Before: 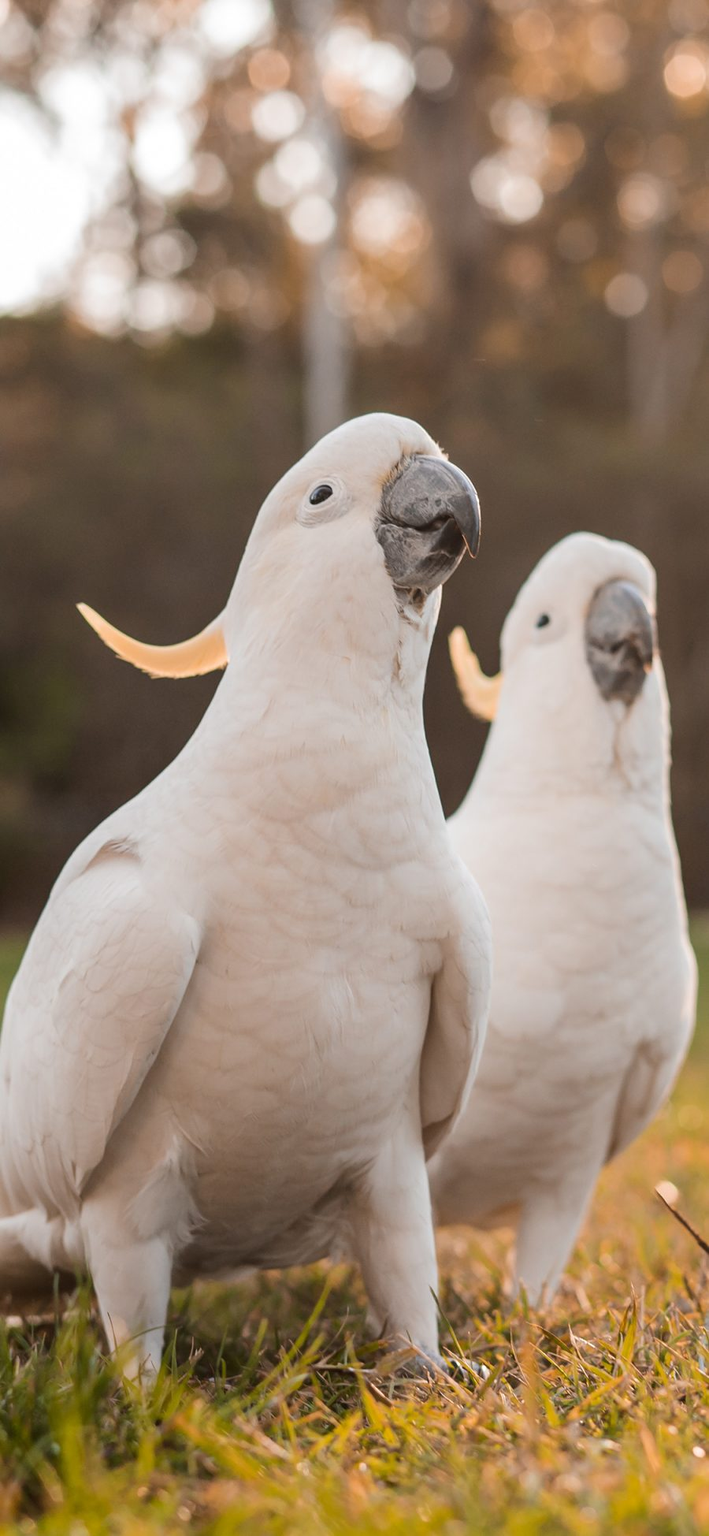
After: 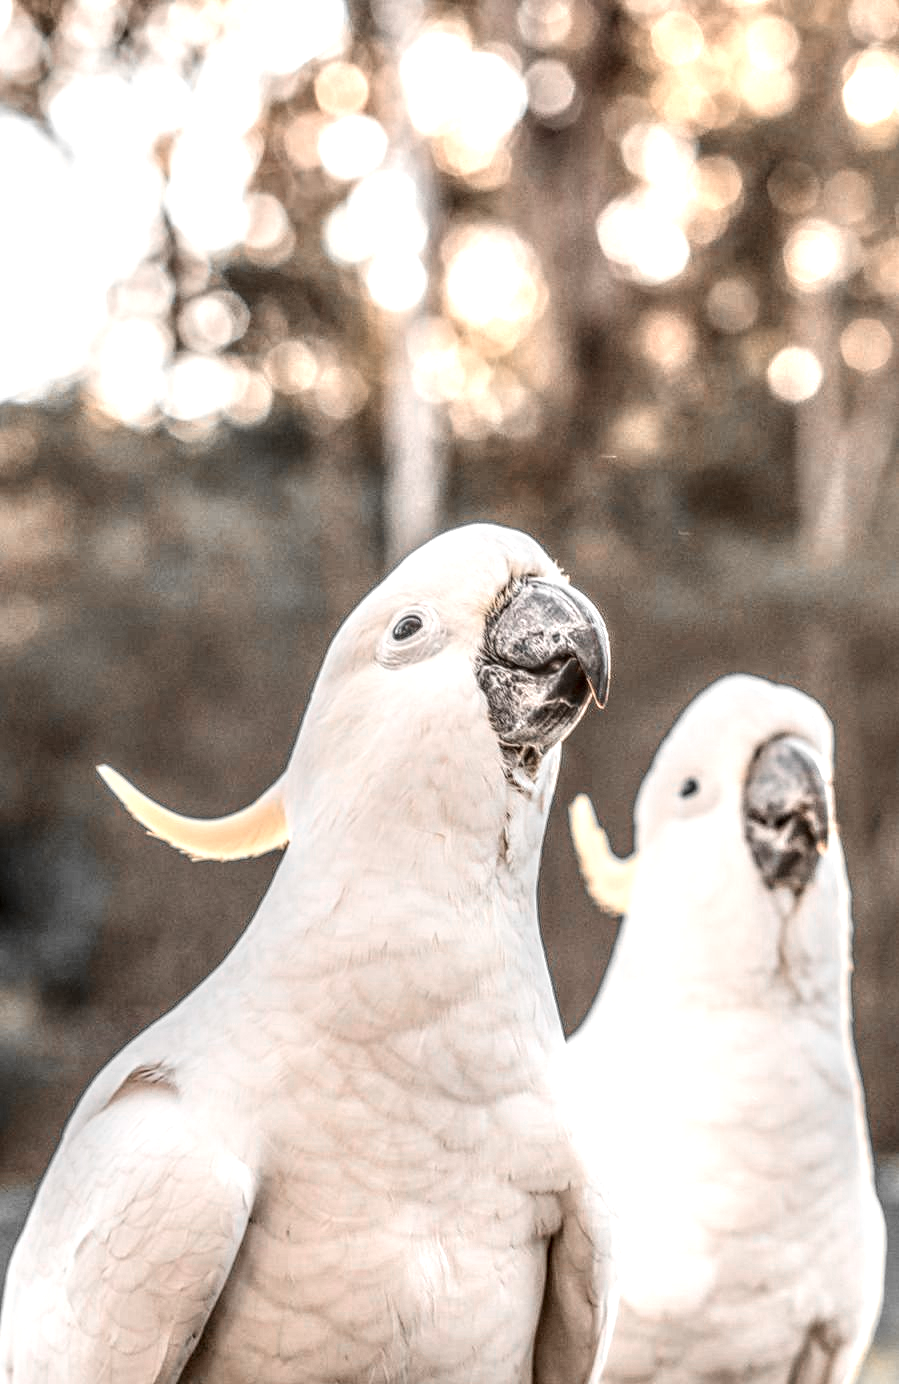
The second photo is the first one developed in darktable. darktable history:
local contrast: highlights 4%, shadows 7%, detail 299%, midtone range 0.293
contrast brightness saturation: contrast 0.241, brightness 0.095
color zones: curves: ch0 [(0, 0.65) (0.096, 0.644) (0.221, 0.539) (0.429, 0.5) (0.571, 0.5) (0.714, 0.5) (0.857, 0.5) (1, 0.65)]; ch1 [(0, 0.5) (0.143, 0.5) (0.257, -0.002) (0.429, 0.04) (0.571, -0.001) (0.714, -0.015) (0.857, 0.024) (1, 0.5)]
exposure: black level correction 0, exposure 0.396 EV, compensate highlight preservation false
crop: right 0.001%, bottom 28.97%
